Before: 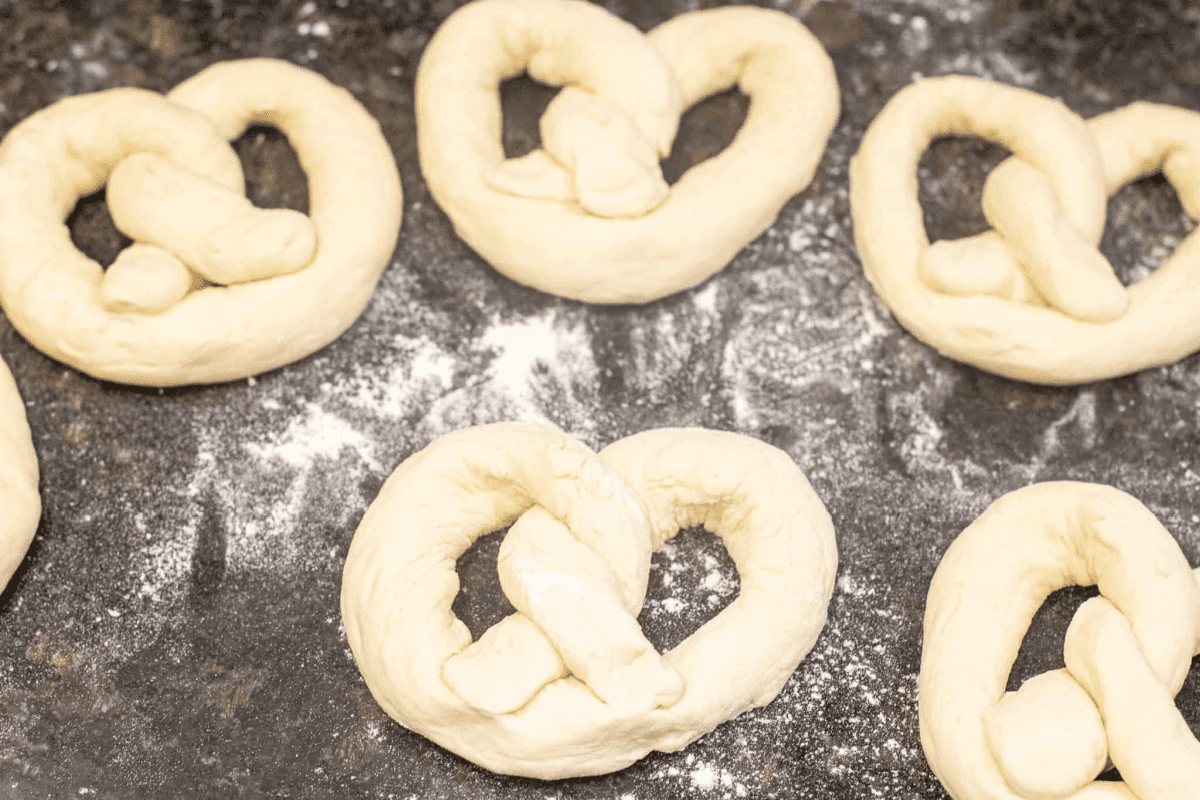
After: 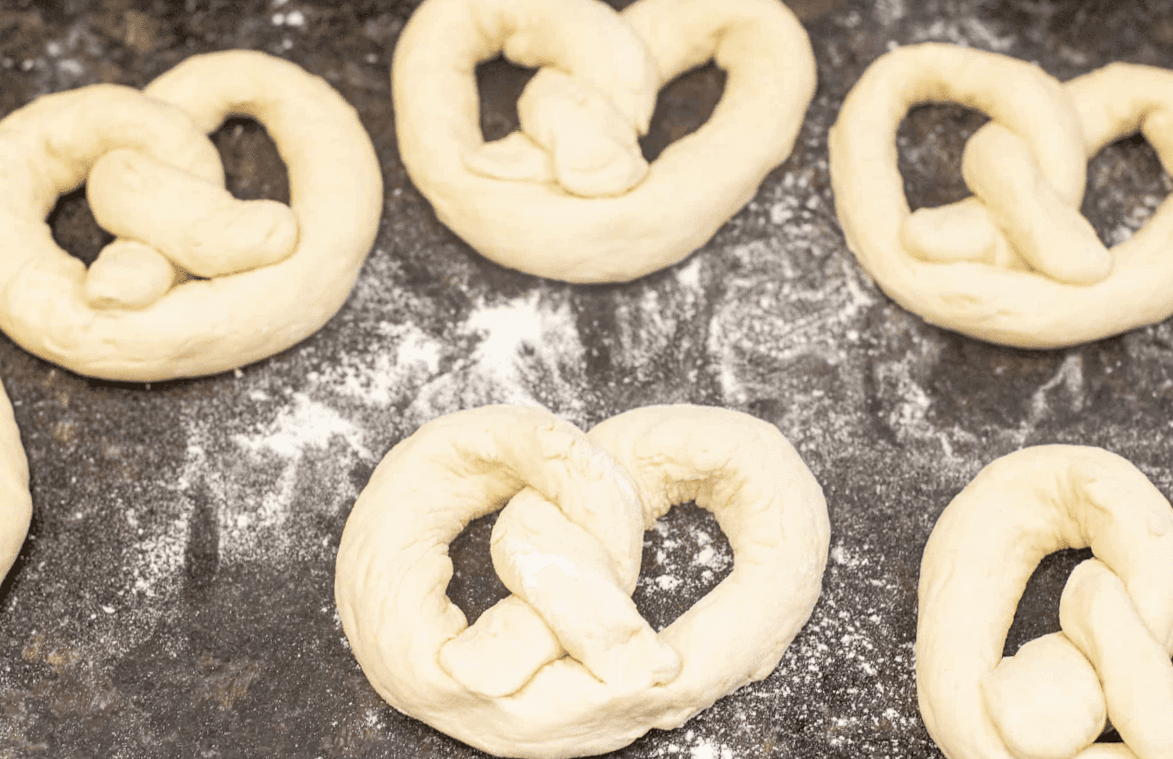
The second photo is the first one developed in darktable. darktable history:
shadows and highlights: shadows 37.27, highlights -28.18, soften with gaussian
rotate and perspective: rotation -2°, crop left 0.022, crop right 0.978, crop top 0.049, crop bottom 0.951
levels: mode automatic
local contrast: mode bilateral grid, contrast 100, coarseness 100, detail 91%, midtone range 0.2
